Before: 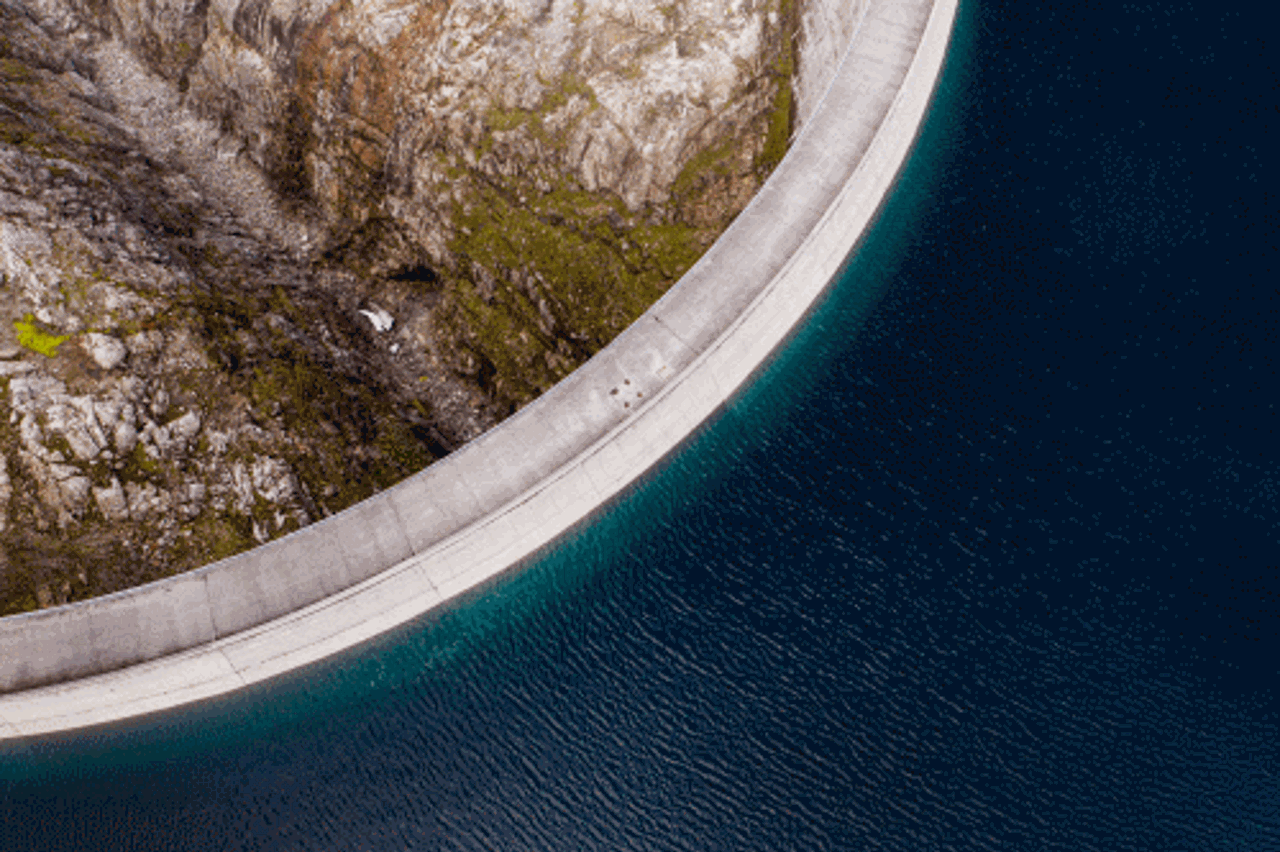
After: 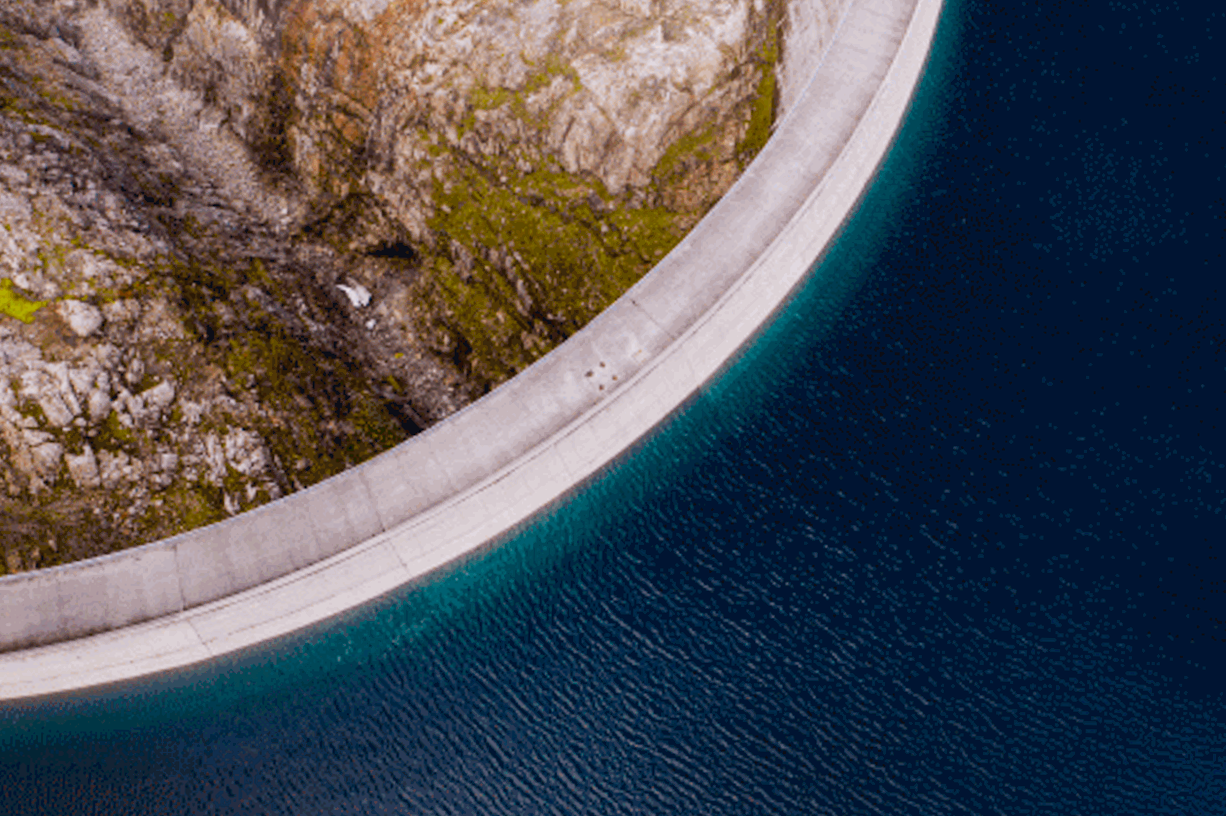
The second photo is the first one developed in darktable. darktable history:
base curve: curves: ch0 [(0, 0) (0.235, 0.266) (0.503, 0.496) (0.786, 0.72) (1, 1)]
crop and rotate: angle -1.69°
color balance rgb: linear chroma grading › global chroma 6.48%, perceptual saturation grading › global saturation 12.96%, global vibrance 6.02%
white balance: red 1.009, blue 1.027
